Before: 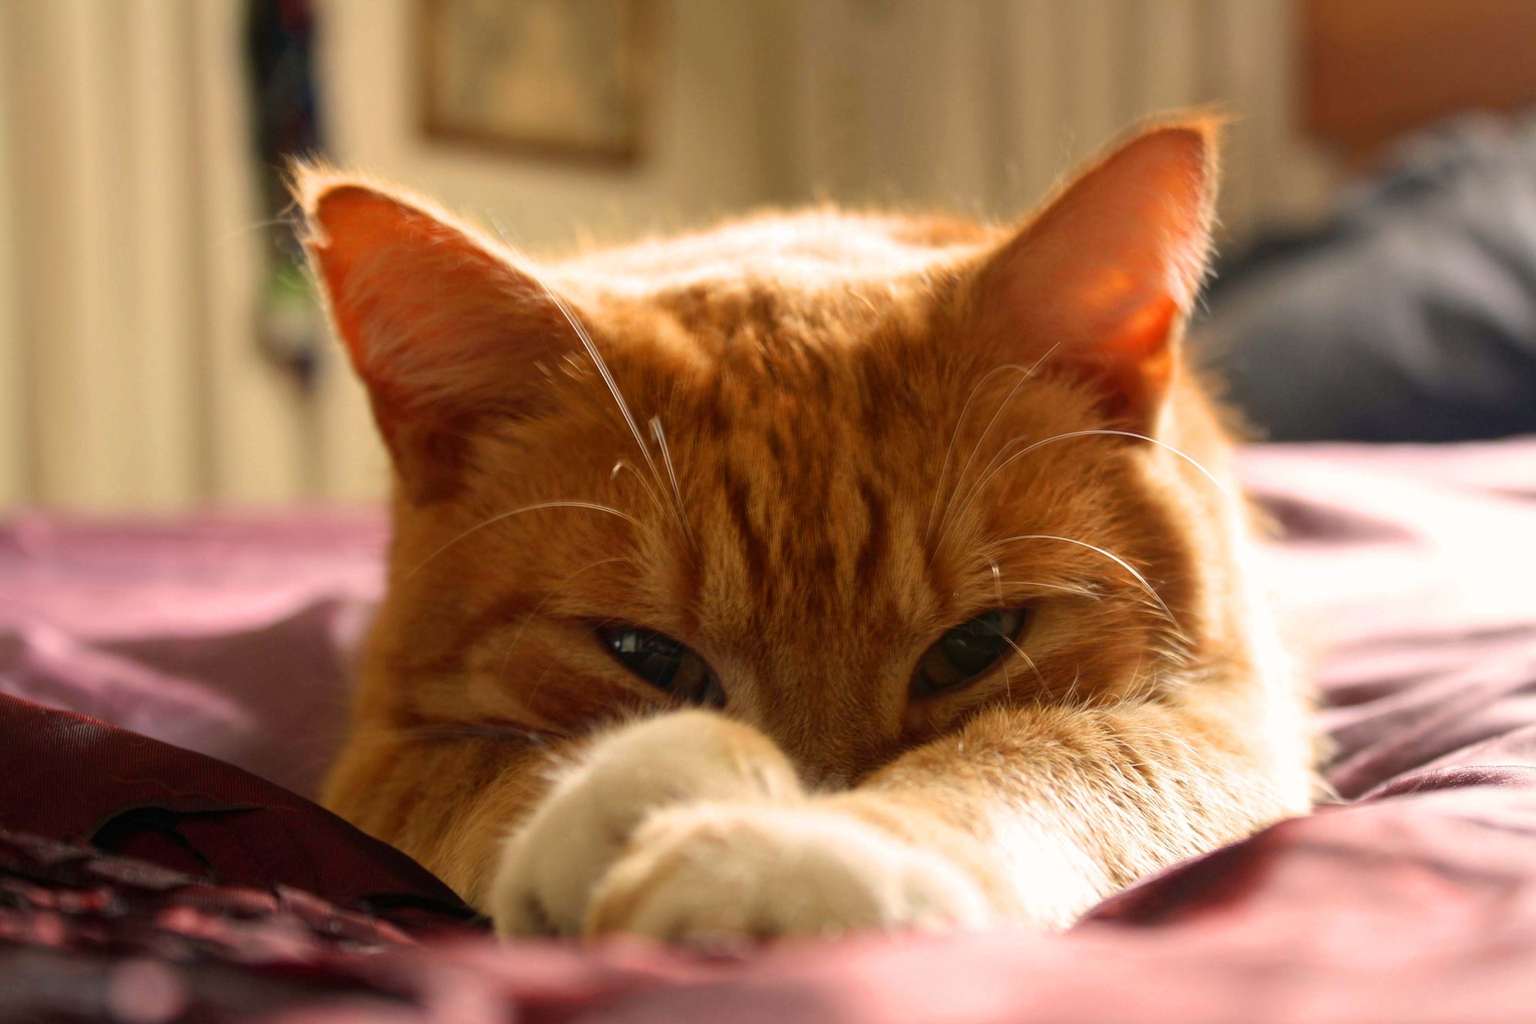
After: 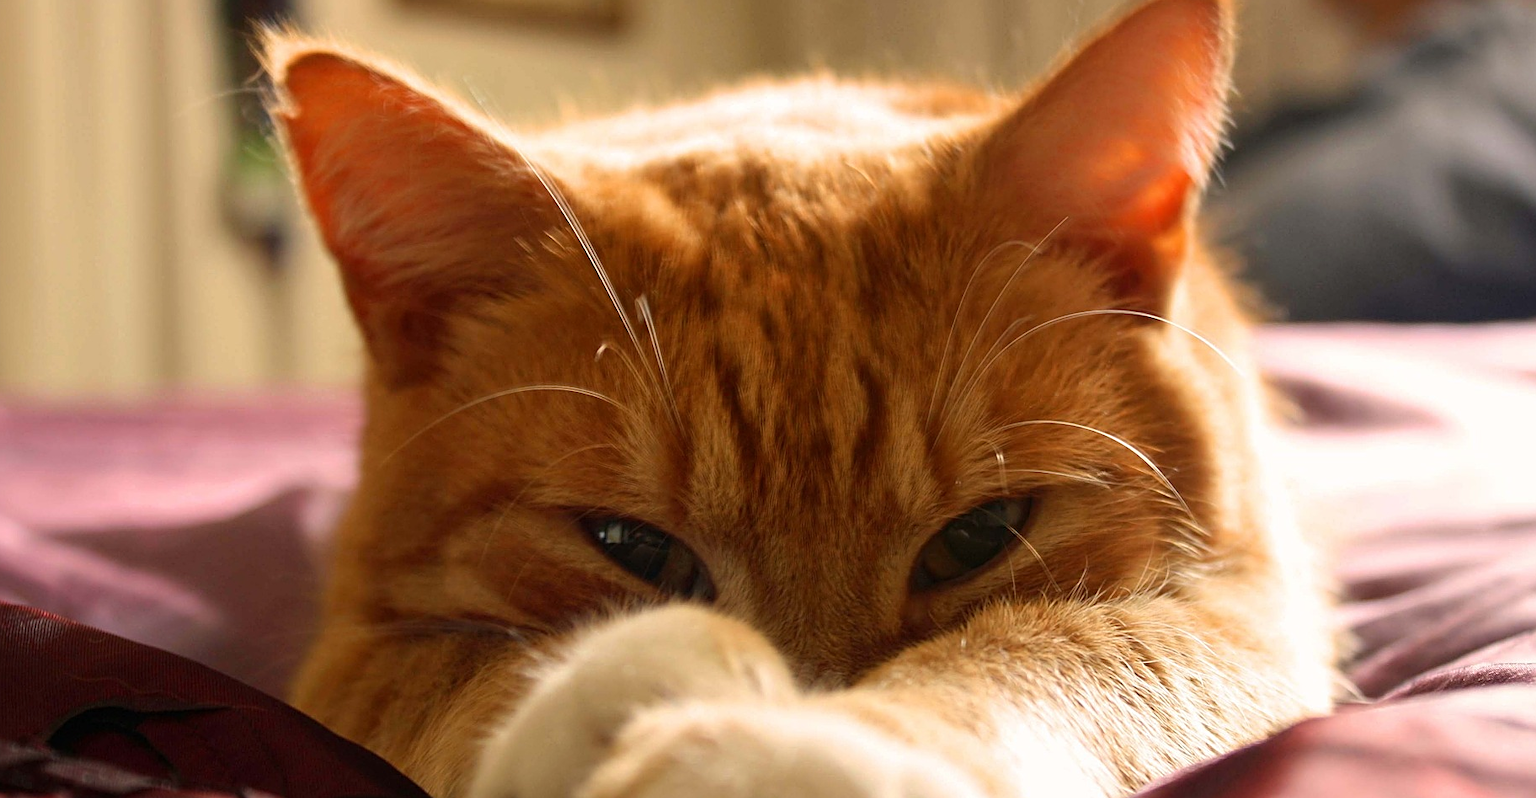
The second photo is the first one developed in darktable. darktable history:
crop and rotate: left 2.991%, top 13.302%, right 1.981%, bottom 12.636%
sharpen: on, module defaults
